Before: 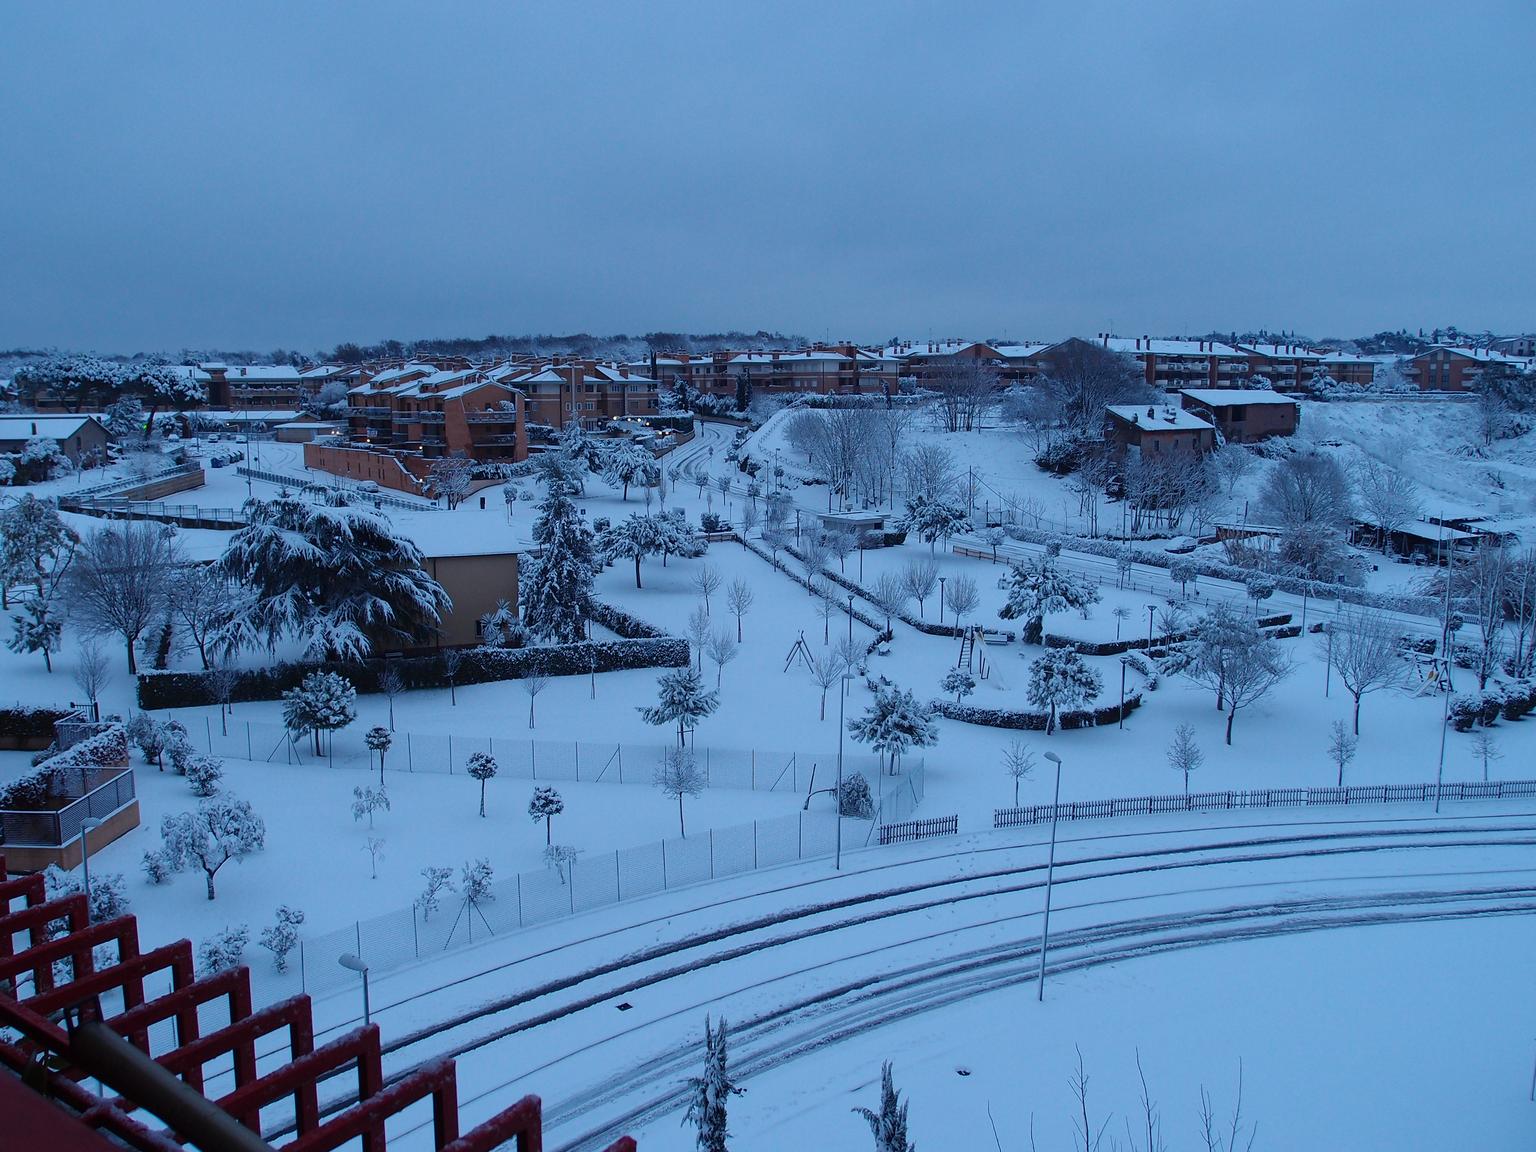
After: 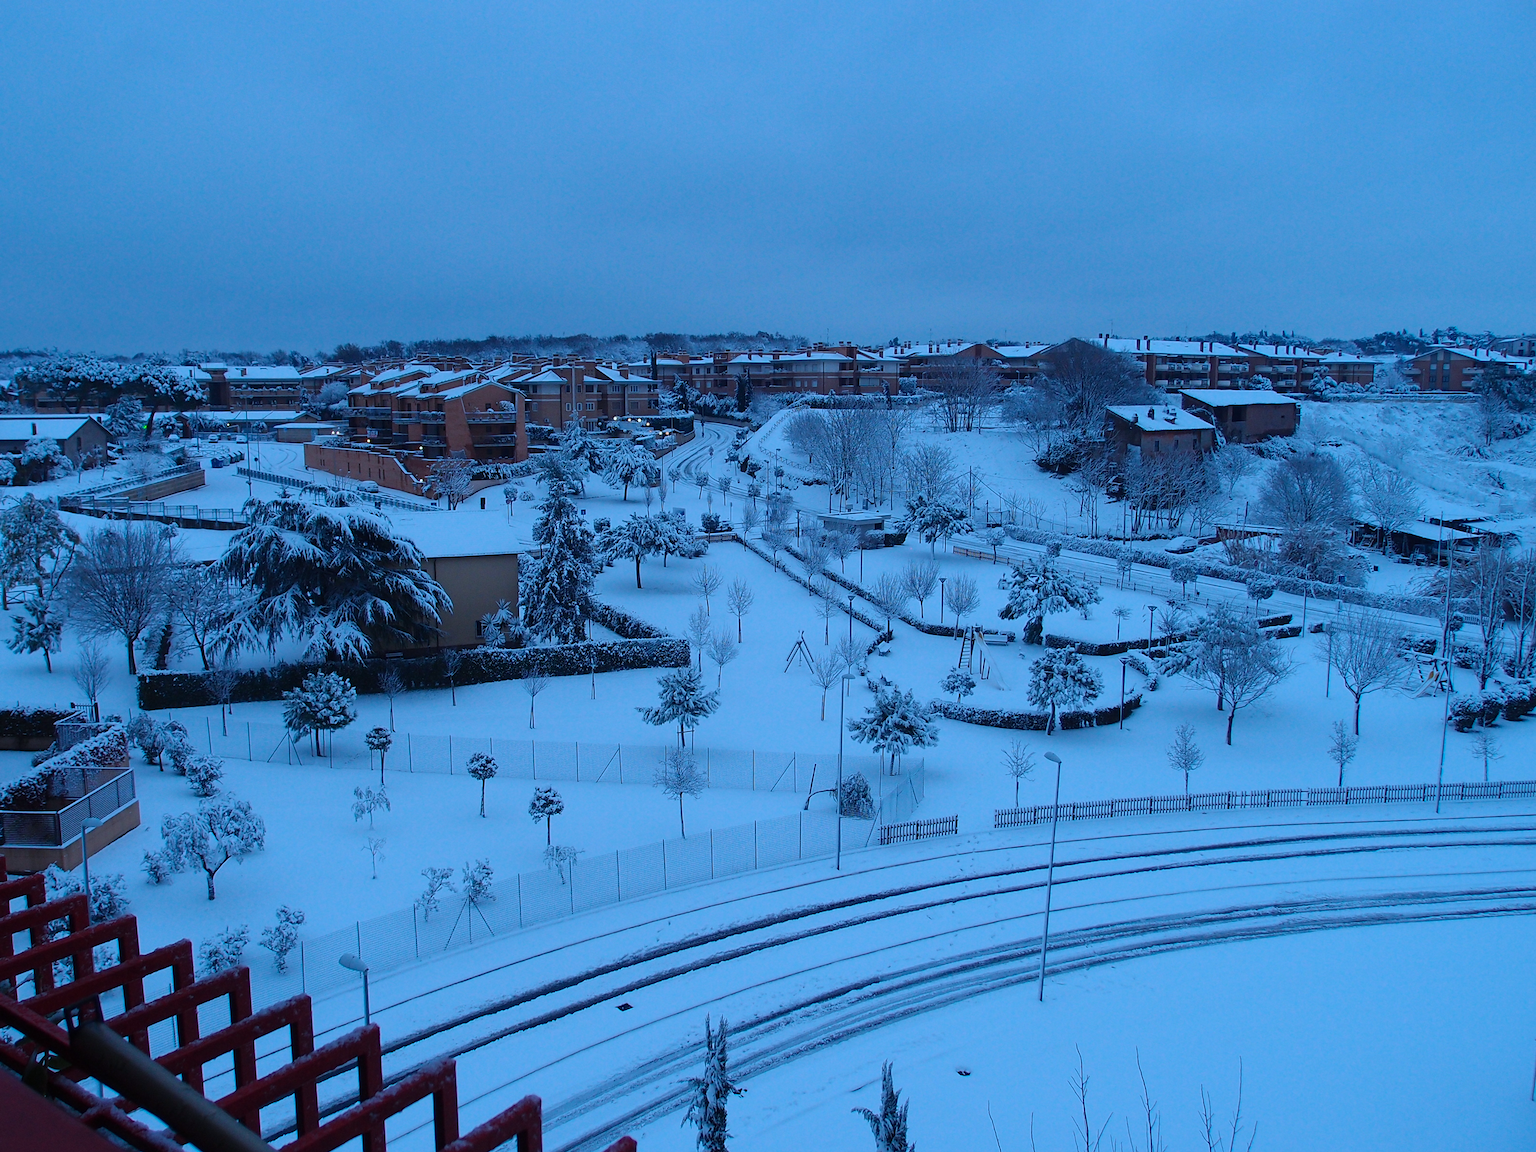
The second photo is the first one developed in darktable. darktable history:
color calibration: illuminant Planckian (black body), x 0.376, y 0.374, temperature 4117.4 K
